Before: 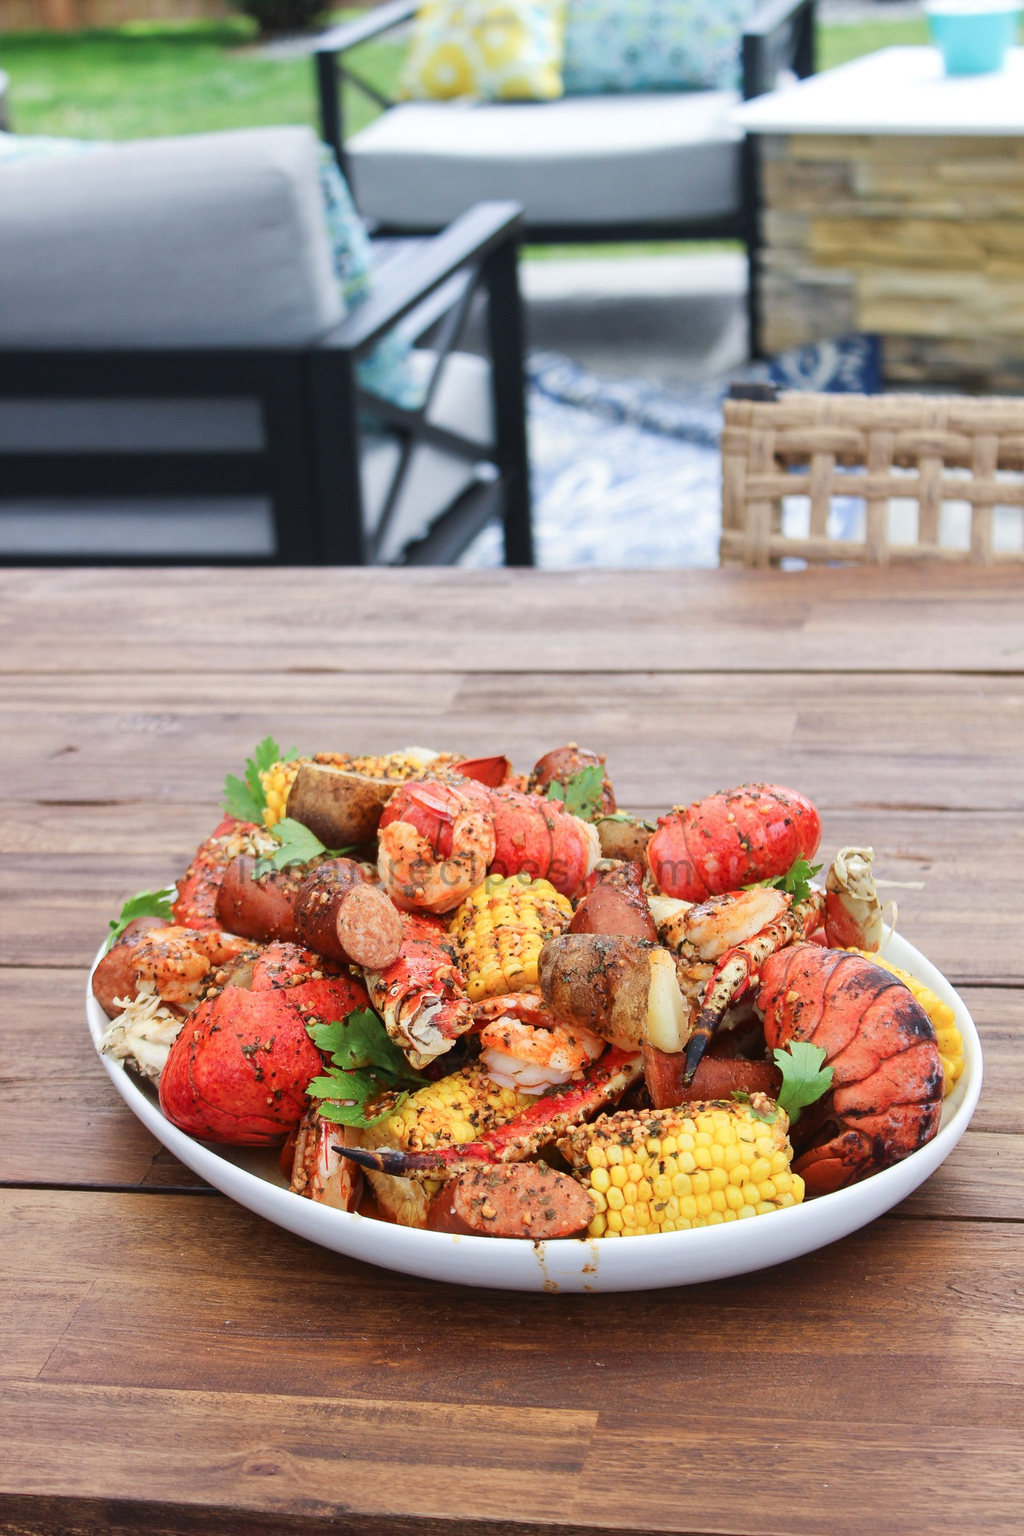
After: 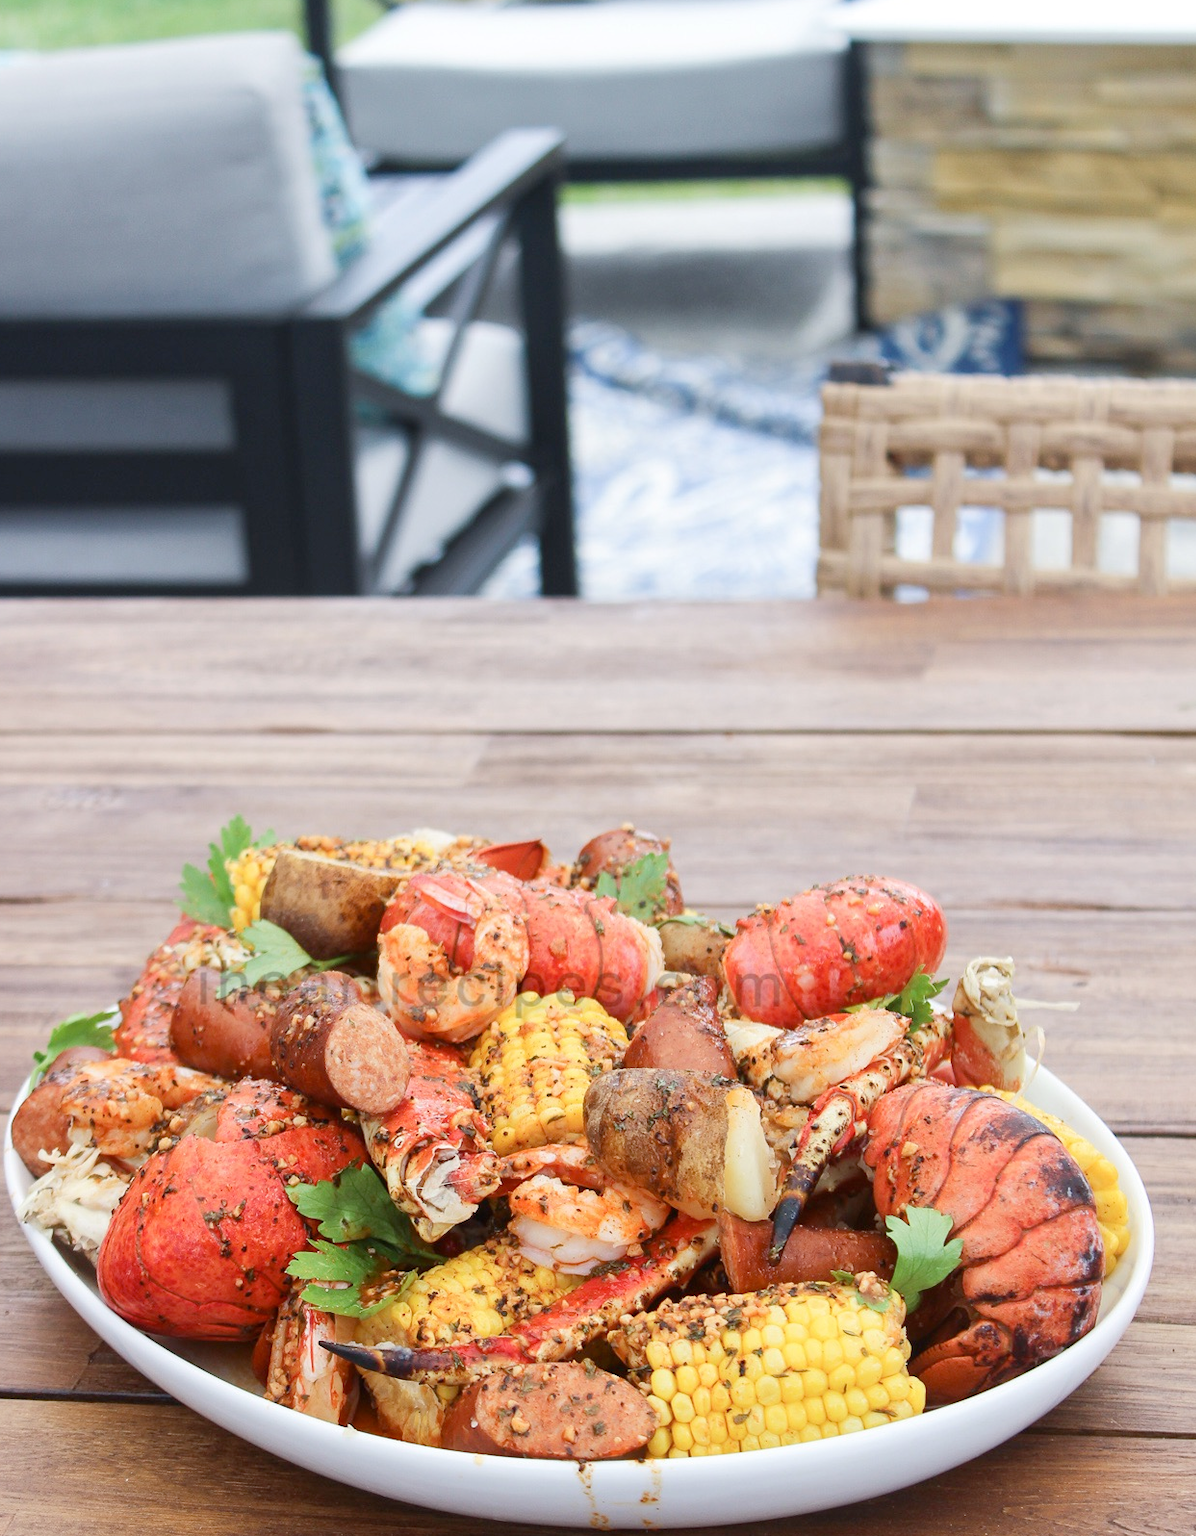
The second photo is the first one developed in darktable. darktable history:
white balance: emerald 1
crop: left 8.155%, top 6.611%, bottom 15.385%
